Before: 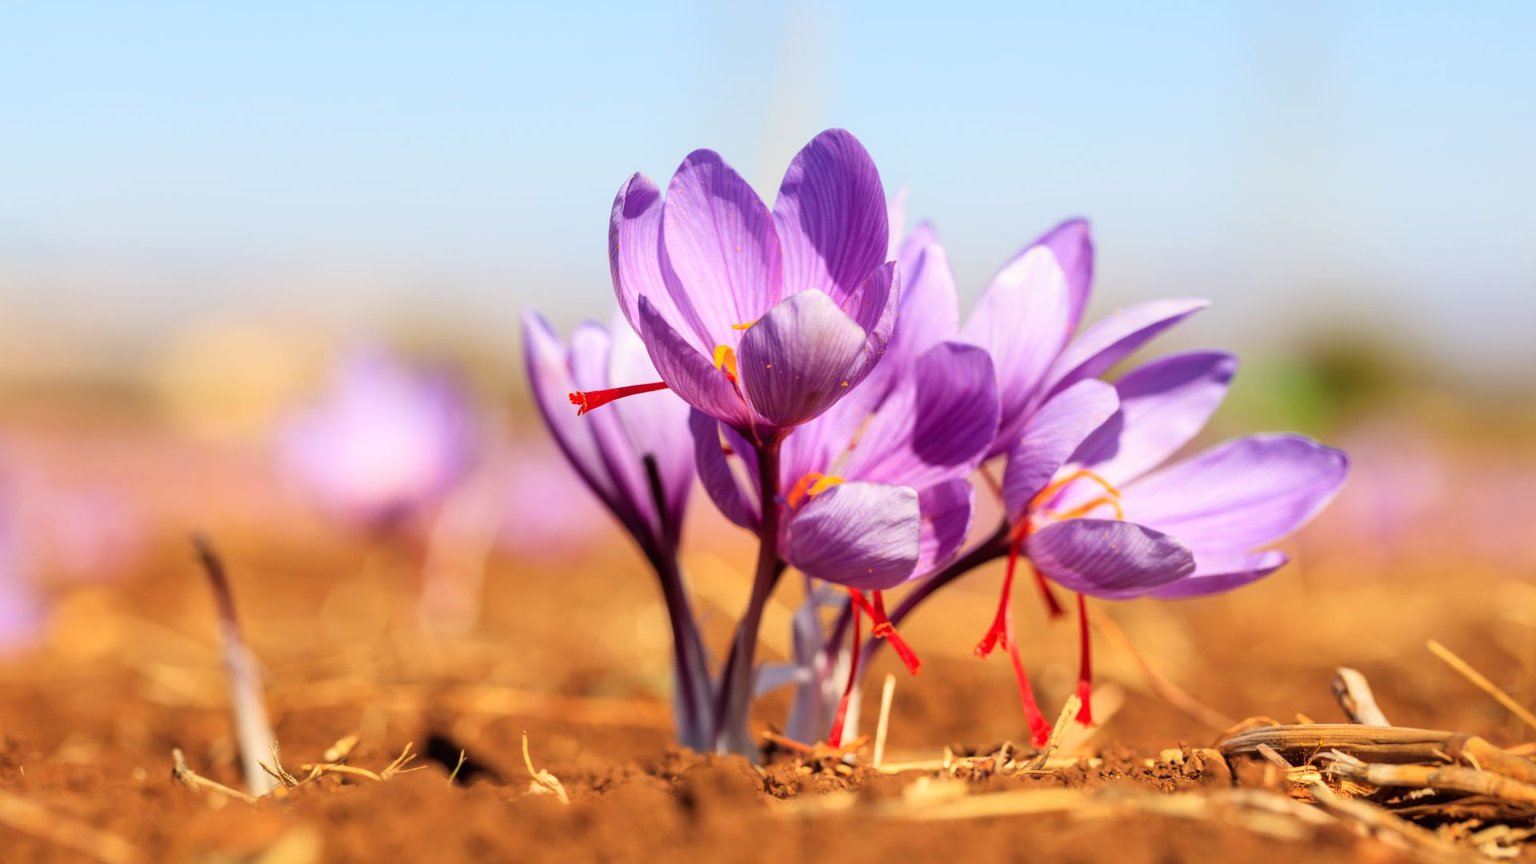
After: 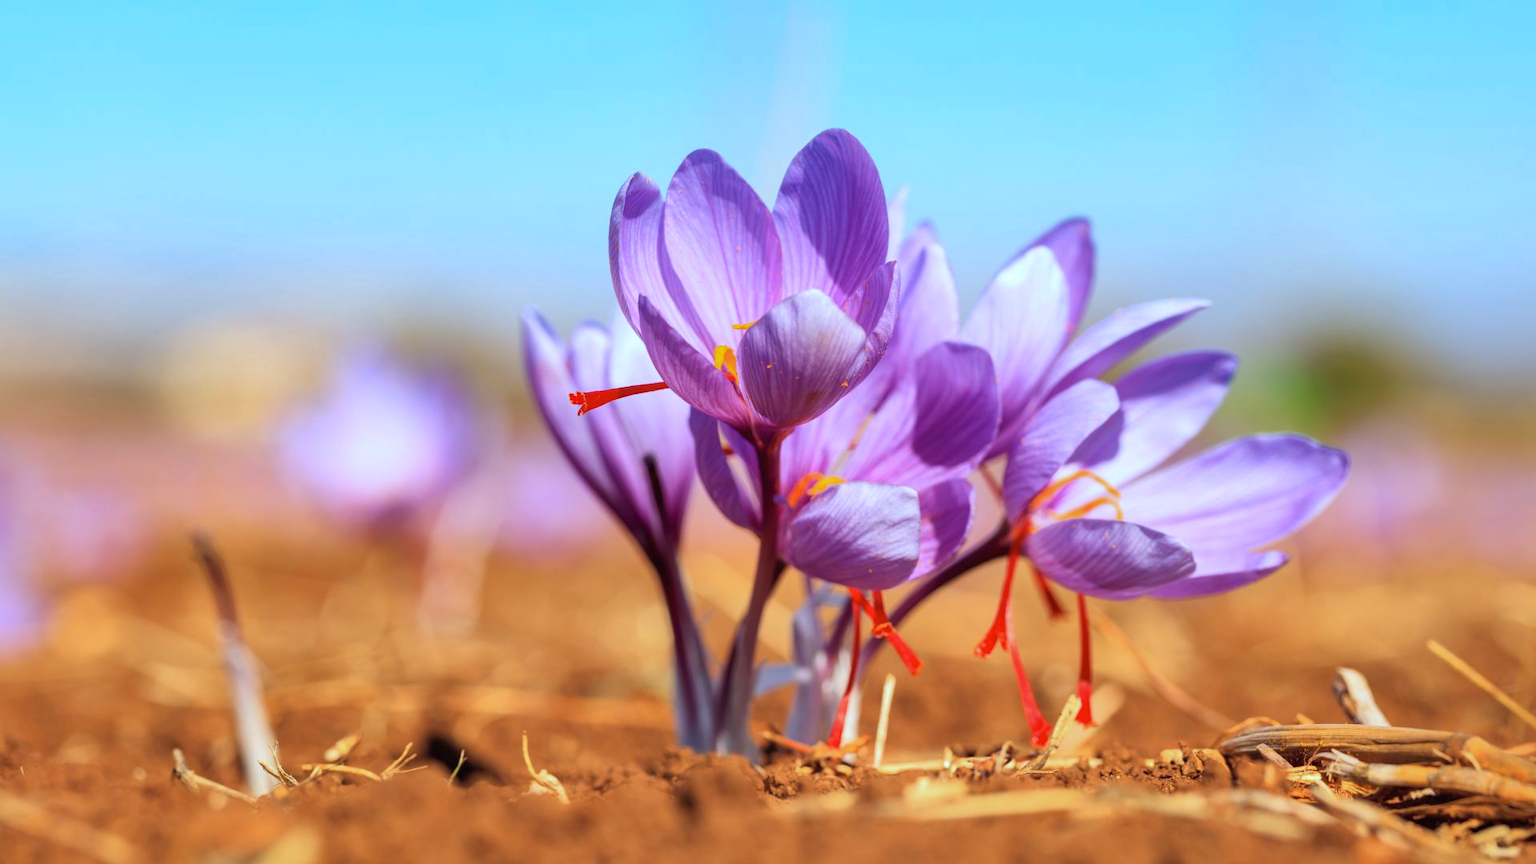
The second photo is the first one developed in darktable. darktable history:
color calibration: output R [1.063, -0.012, -0.003, 0], output G [0, 1.022, 0.021, 0], output B [-0.079, 0.047, 1, 0], illuminant custom, x 0.389, y 0.387, temperature 3838.64 K
contrast brightness saturation: saturation -0.04
shadows and highlights: on, module defaults
